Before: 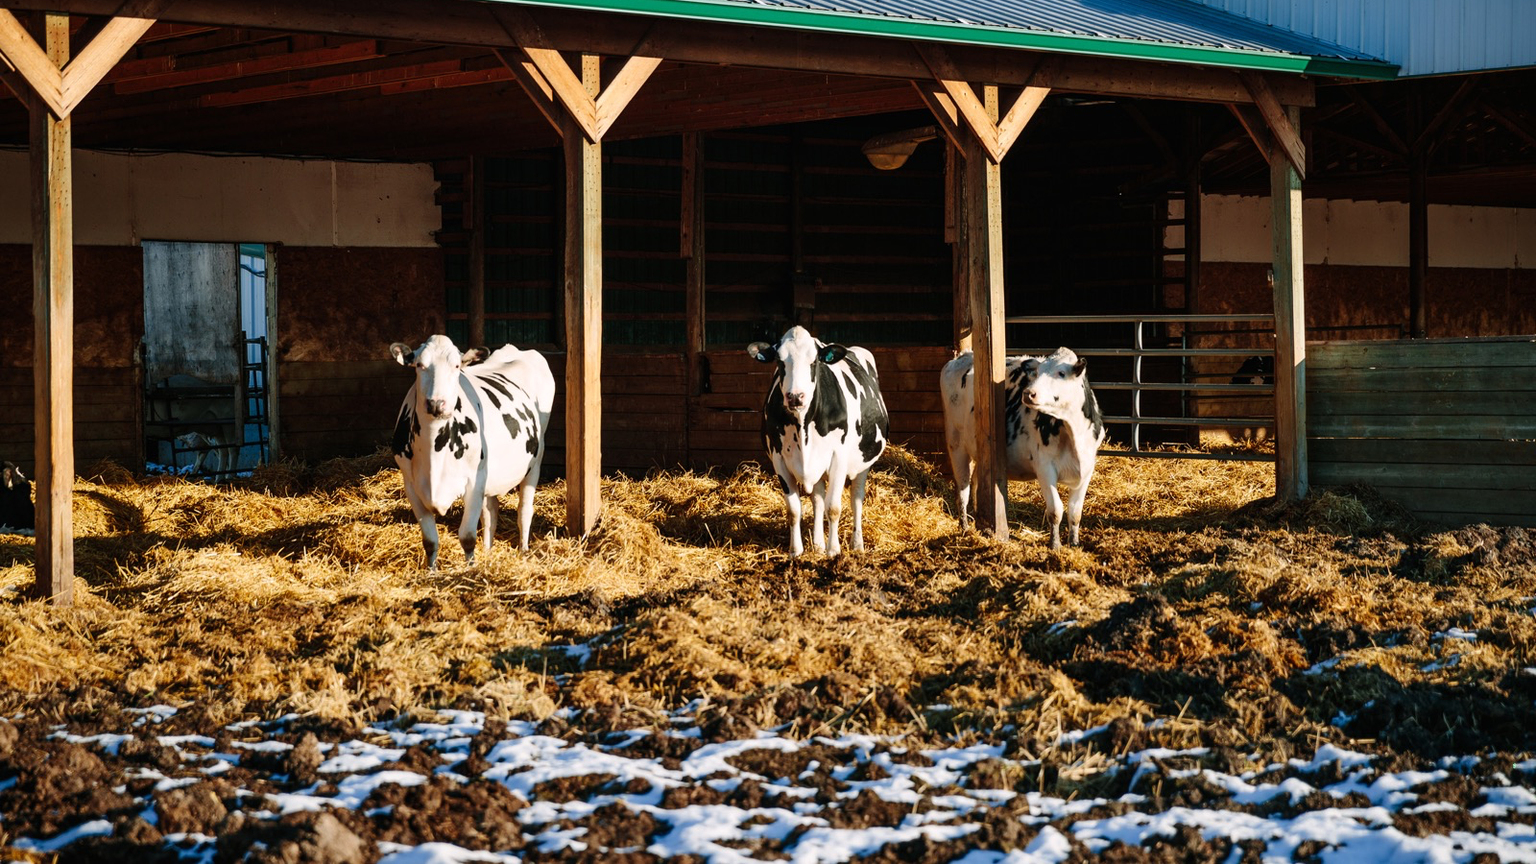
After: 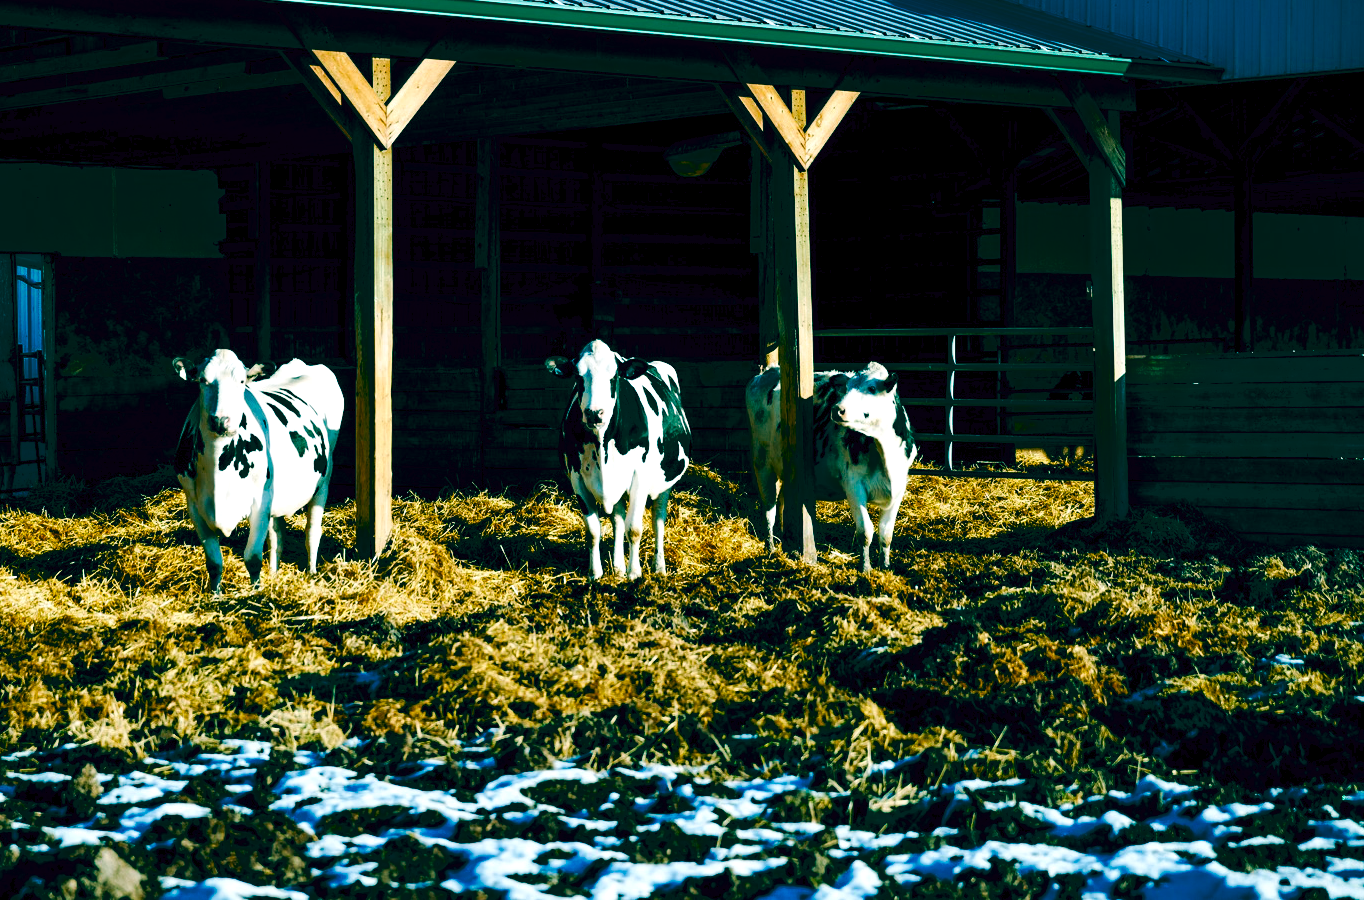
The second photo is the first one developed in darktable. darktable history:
color balance rgb: power › luminance -7.642%, power › chroma 2.253%, power › hue 220.58°, global offset › luminance -0.529%, global offset › chroma 0.903%, global offset › hue 175.01°, perceptual saturation grading › global saturation 39.591%, perceptual saturation grading › highlights -25.321%, perceptual saturation grading › mid-tones 35.573%, perceptual saturation grading › shadows 35.153%, perceptual brilliance grading › highlights 17.408%, perceptual brilliance grading › mid-tones 31.4%, perceptual brilliance grading › shadows -31.059%, saturation formula JzAzBz (2021)
tone curve: curves: ch0 [(0, 0) (0.003, 0.003) (0.011, 0.011) (0.025, 0.022) (0.044, 0.039) (0.069, 0.055) (0.1, 0.074) (0.136, 0.101) (0.177, 0.134) (0.224, 0.171) (0.277, 0.216) (0.335, 0.277) (0.399, 0.345) (0.468, 0.427) (0.543, 0.526) (0.623, 0.636) (0.709, 0.731) (0.801, 0.822) (0.898, 0.917) (1, 1)], preserve colors none
crop and rotate: left 14.712%
